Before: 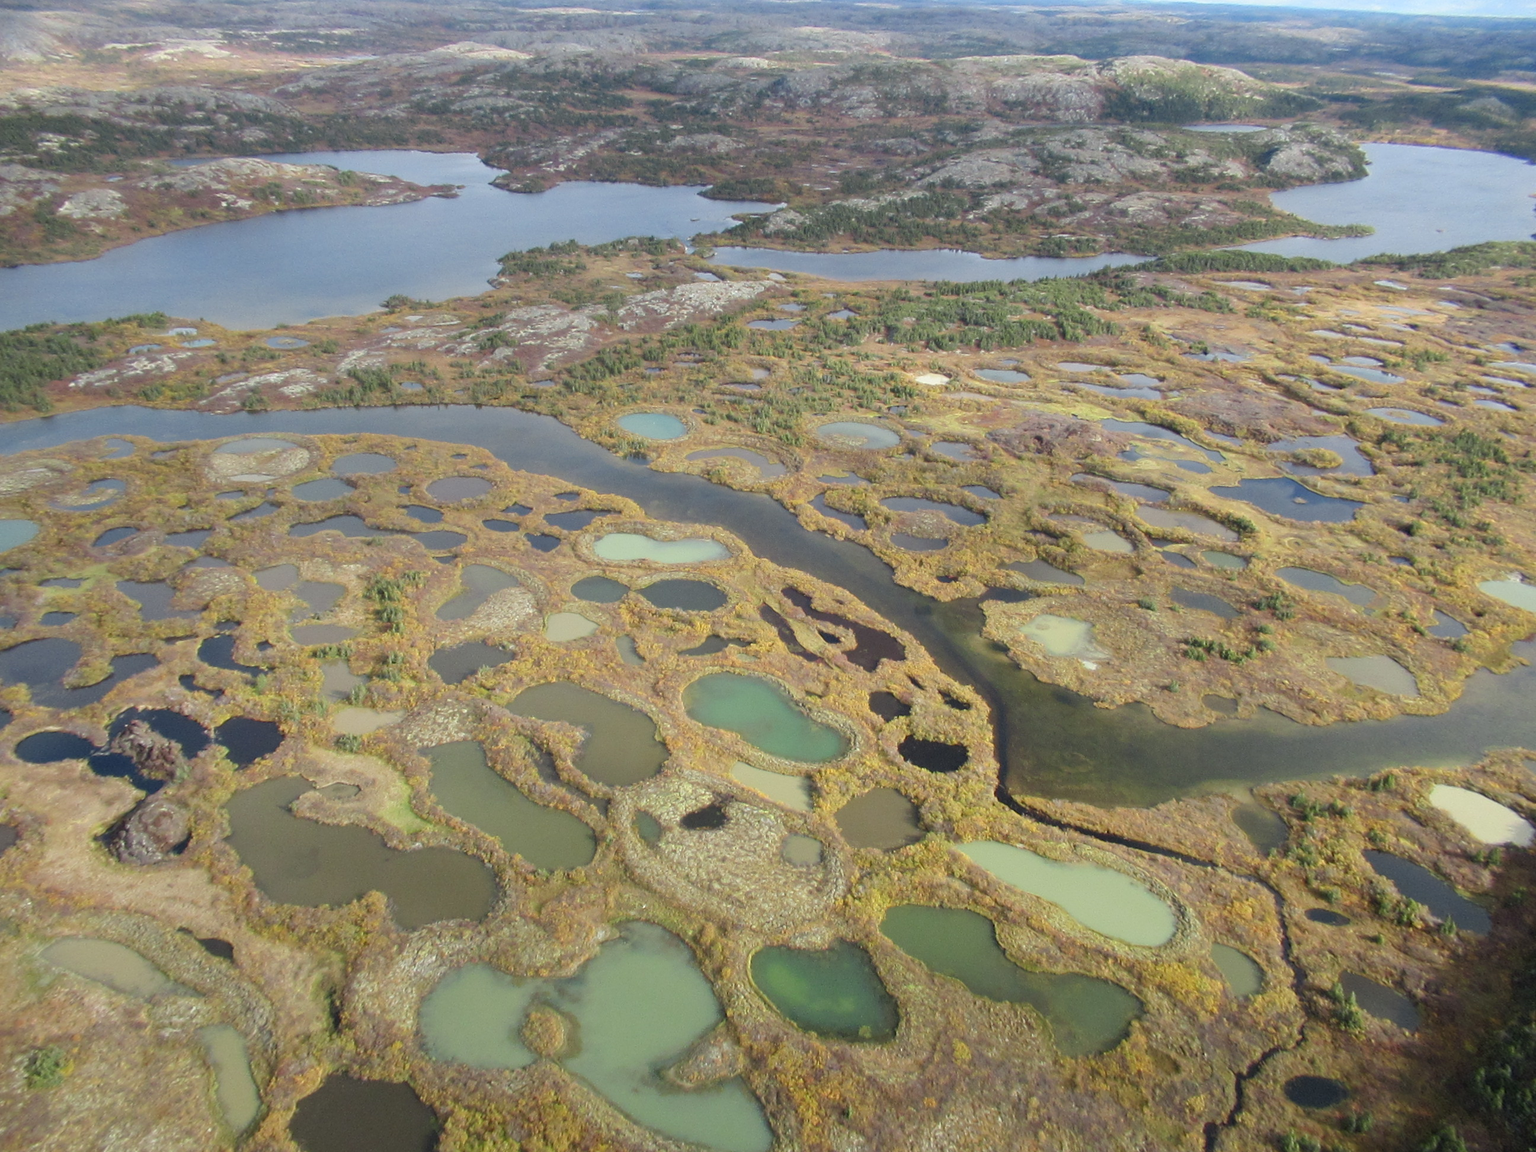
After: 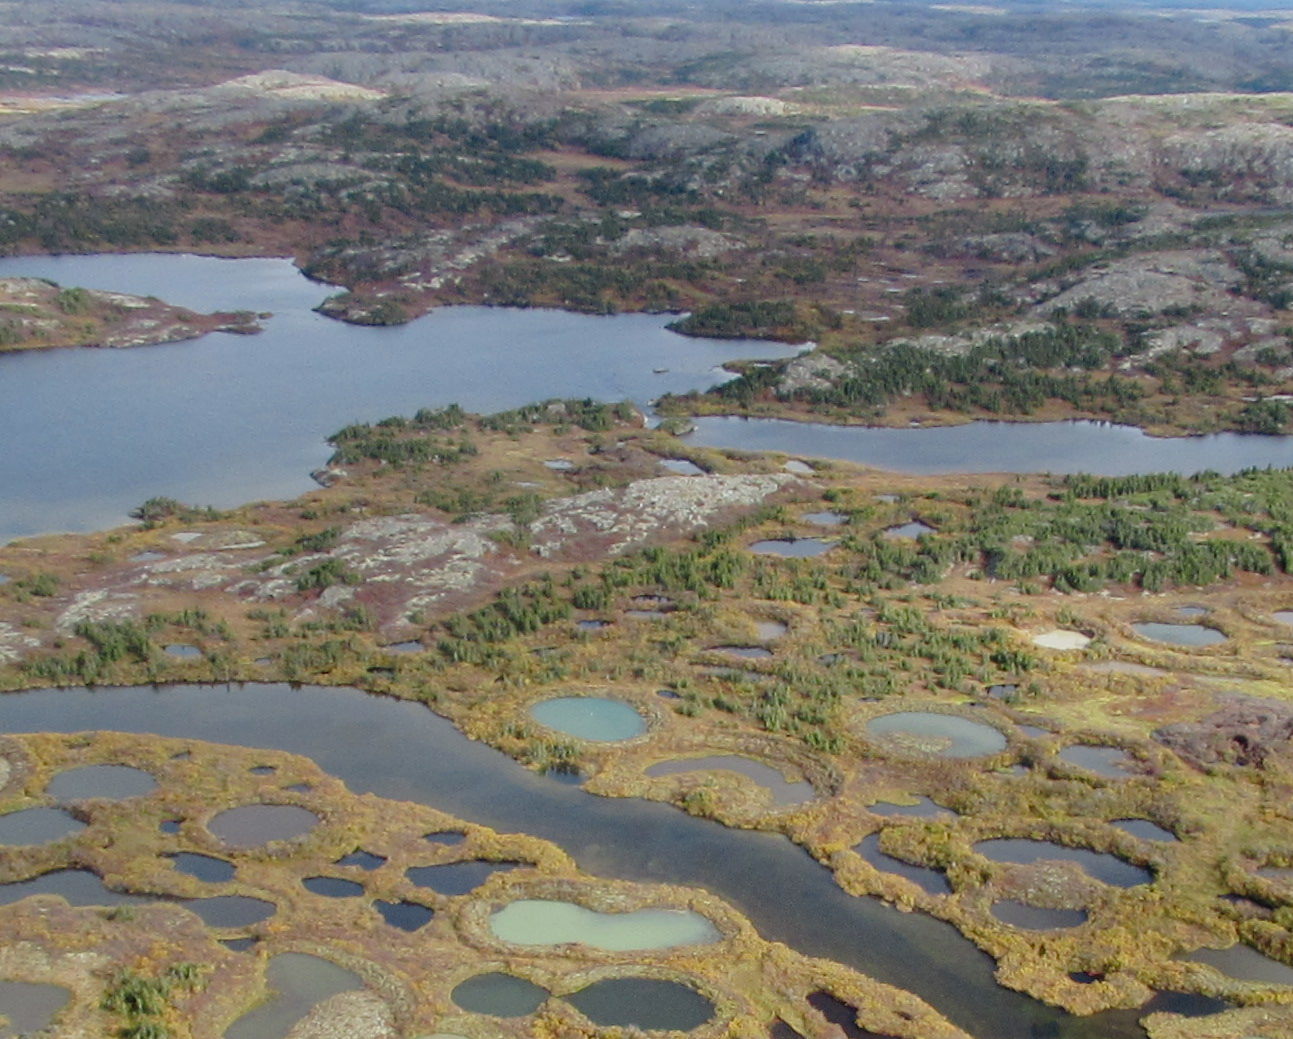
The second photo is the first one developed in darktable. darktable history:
exposure: exposure -1.553 EV, compensate exposure bias true, compensate highlight preservation false
base curve: curves: ch0 [(0, 0) (0.012, 0.01) (0.073, 0.168) (0.31, 0.711) (0.645, 0.957) (1, 1)], preserve colors none
crop: left 19.784%, right 30.306%, bottom 46.523%
